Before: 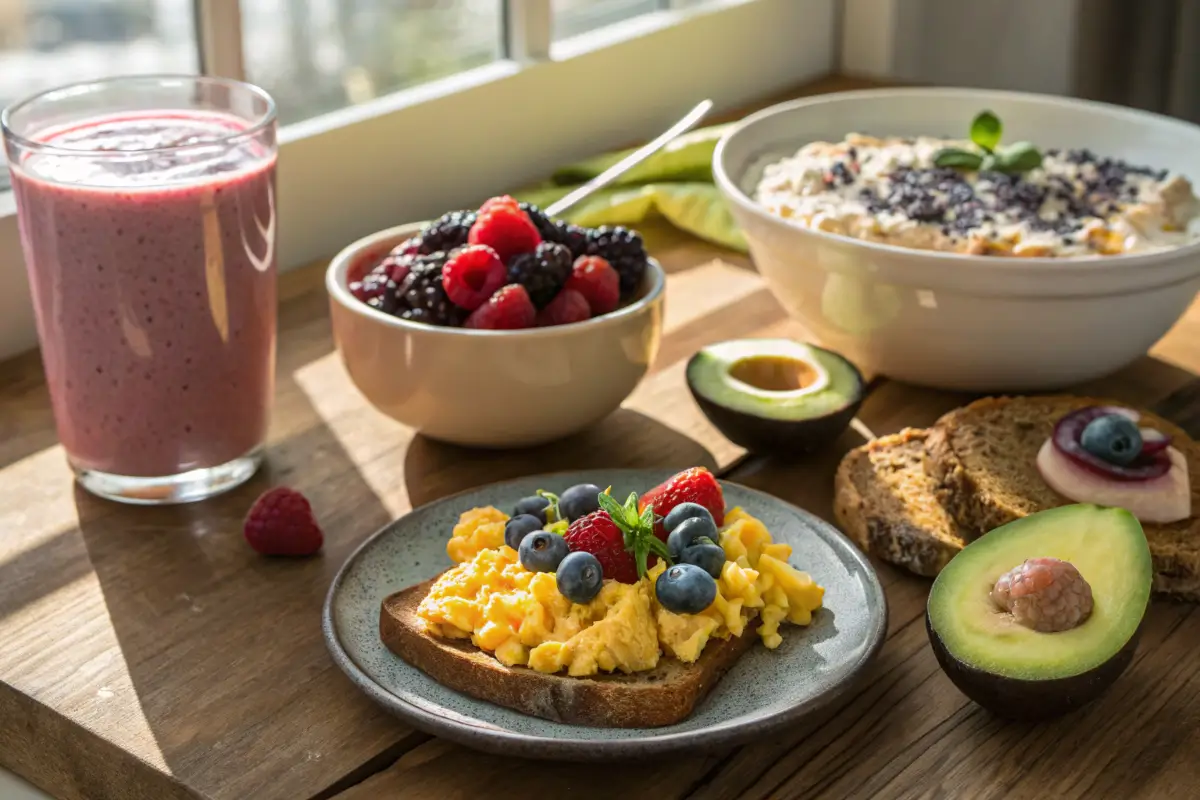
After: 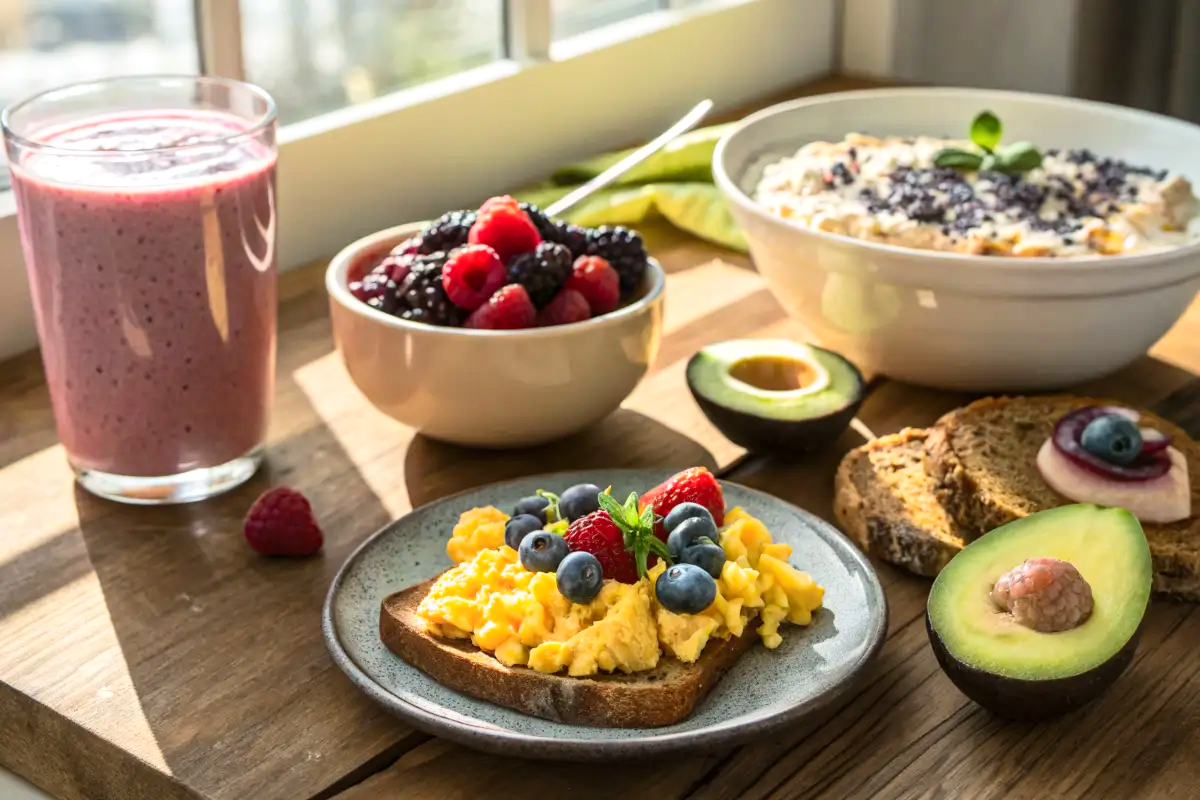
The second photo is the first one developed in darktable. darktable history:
contrast brightness saturation: contrast 0.2, brightness 0.15, saturation 0.14
local contrast: mode bilateral grid, contrast 20, coarseness 50, detail 120%, midtone range 0.2
